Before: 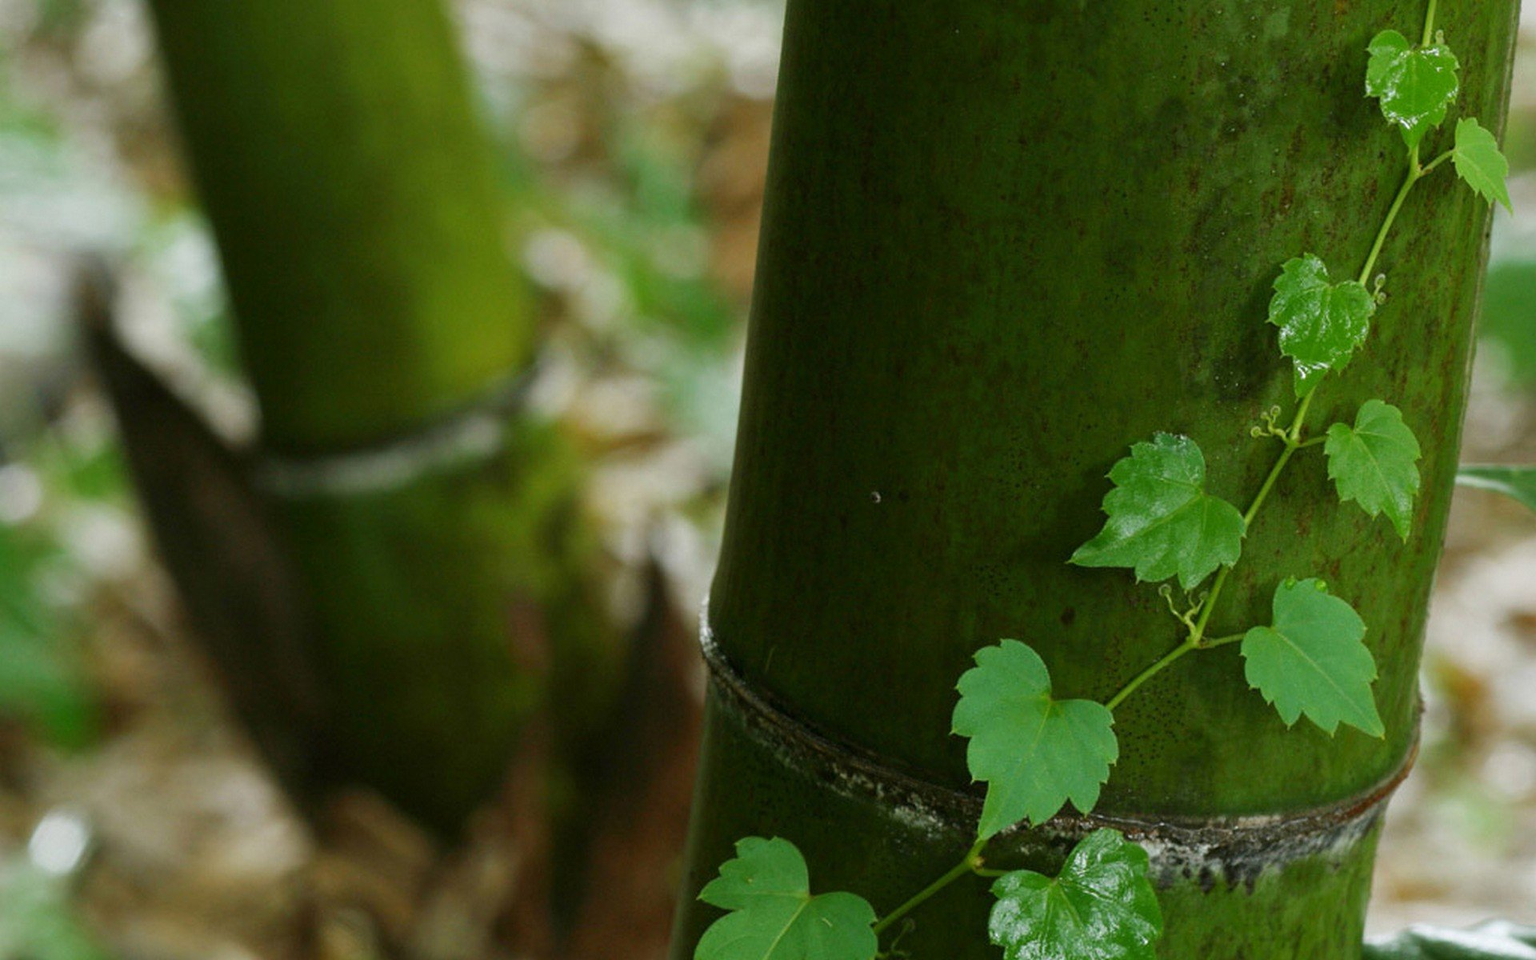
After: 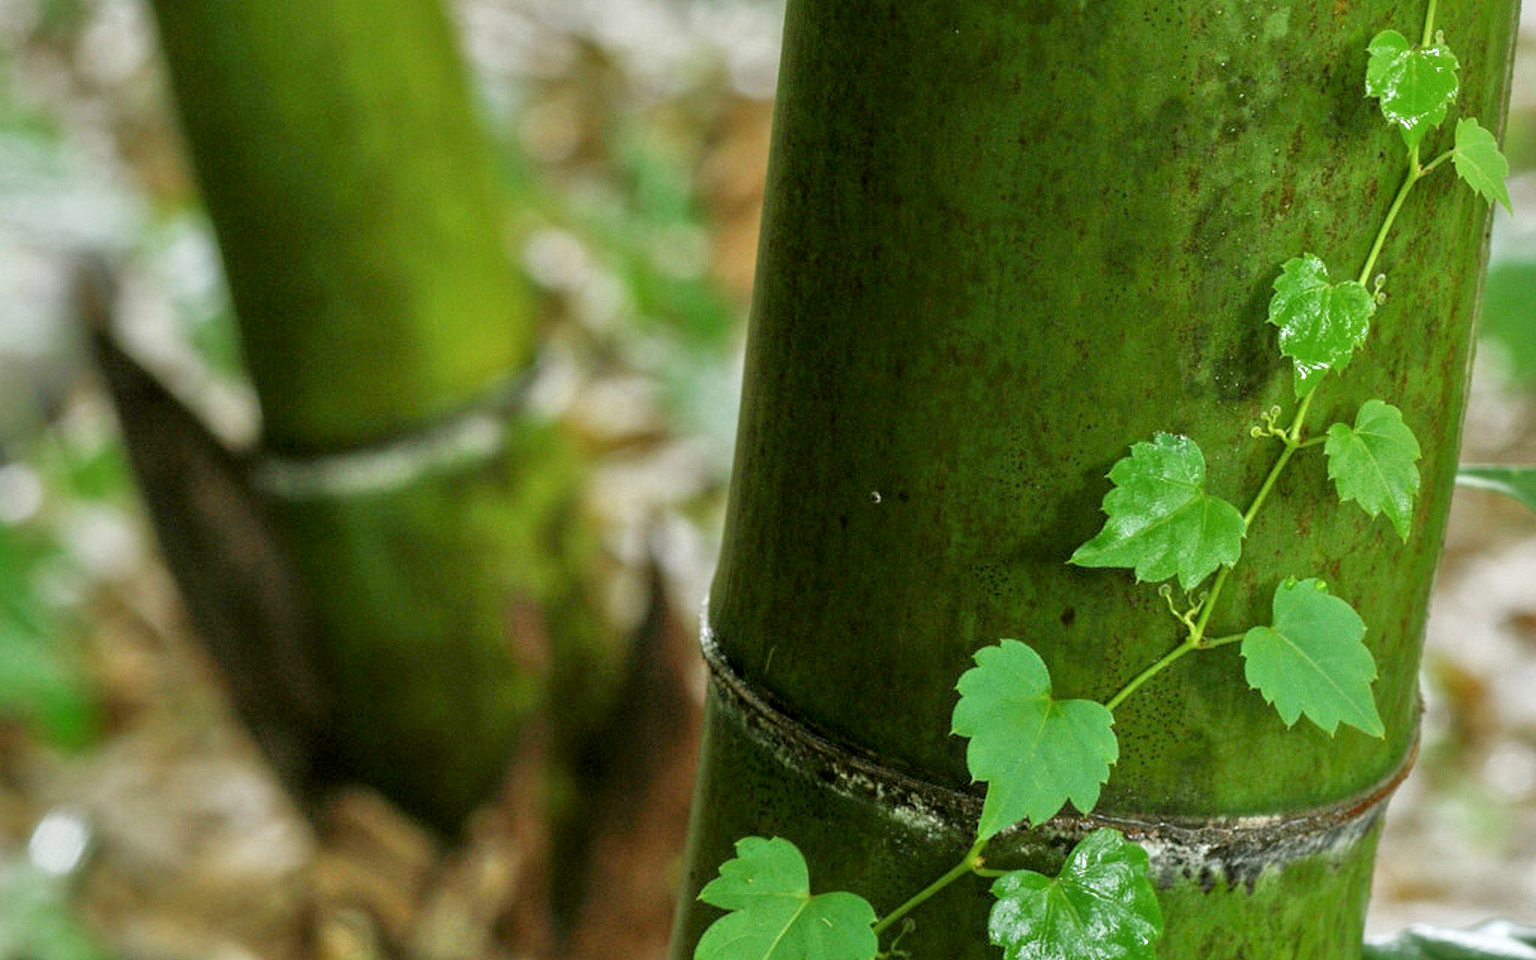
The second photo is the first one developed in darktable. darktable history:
tone equalizer: -7 EV 0.158 EV, -6 EV 0.561 EV, -5 EV 1.16 EV, -4 EV 1.34 EV, -3 EV 1.18 EV, -2 EV 0.6 EV, -1 EV 0.163 EV
local contrast: on, module defaults
